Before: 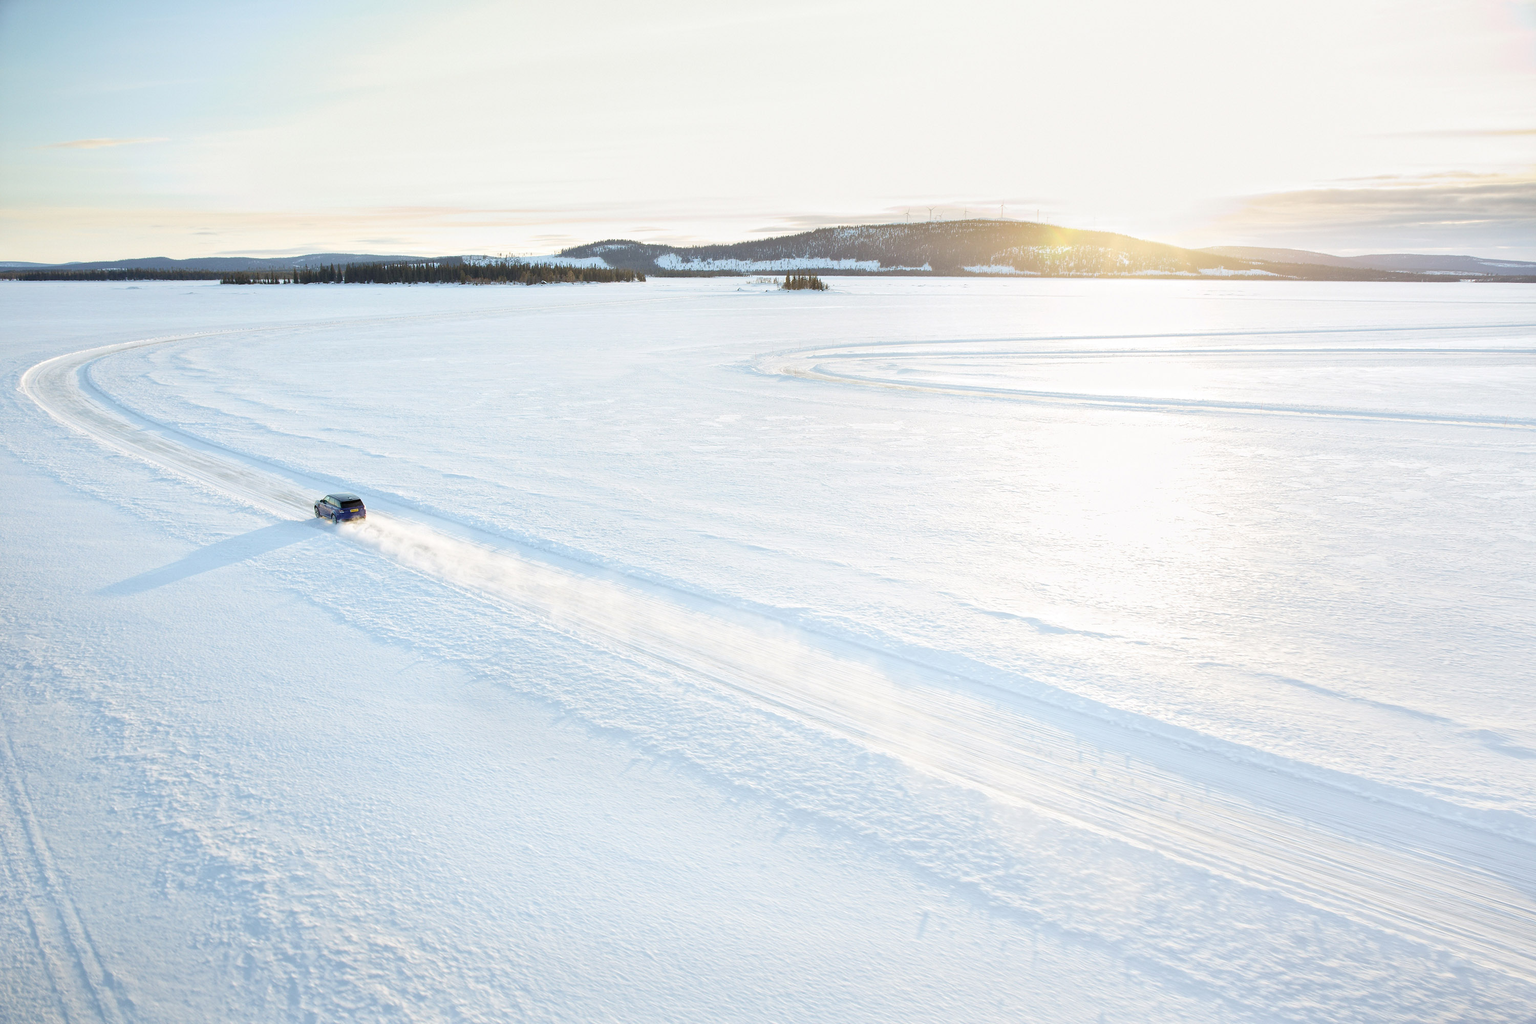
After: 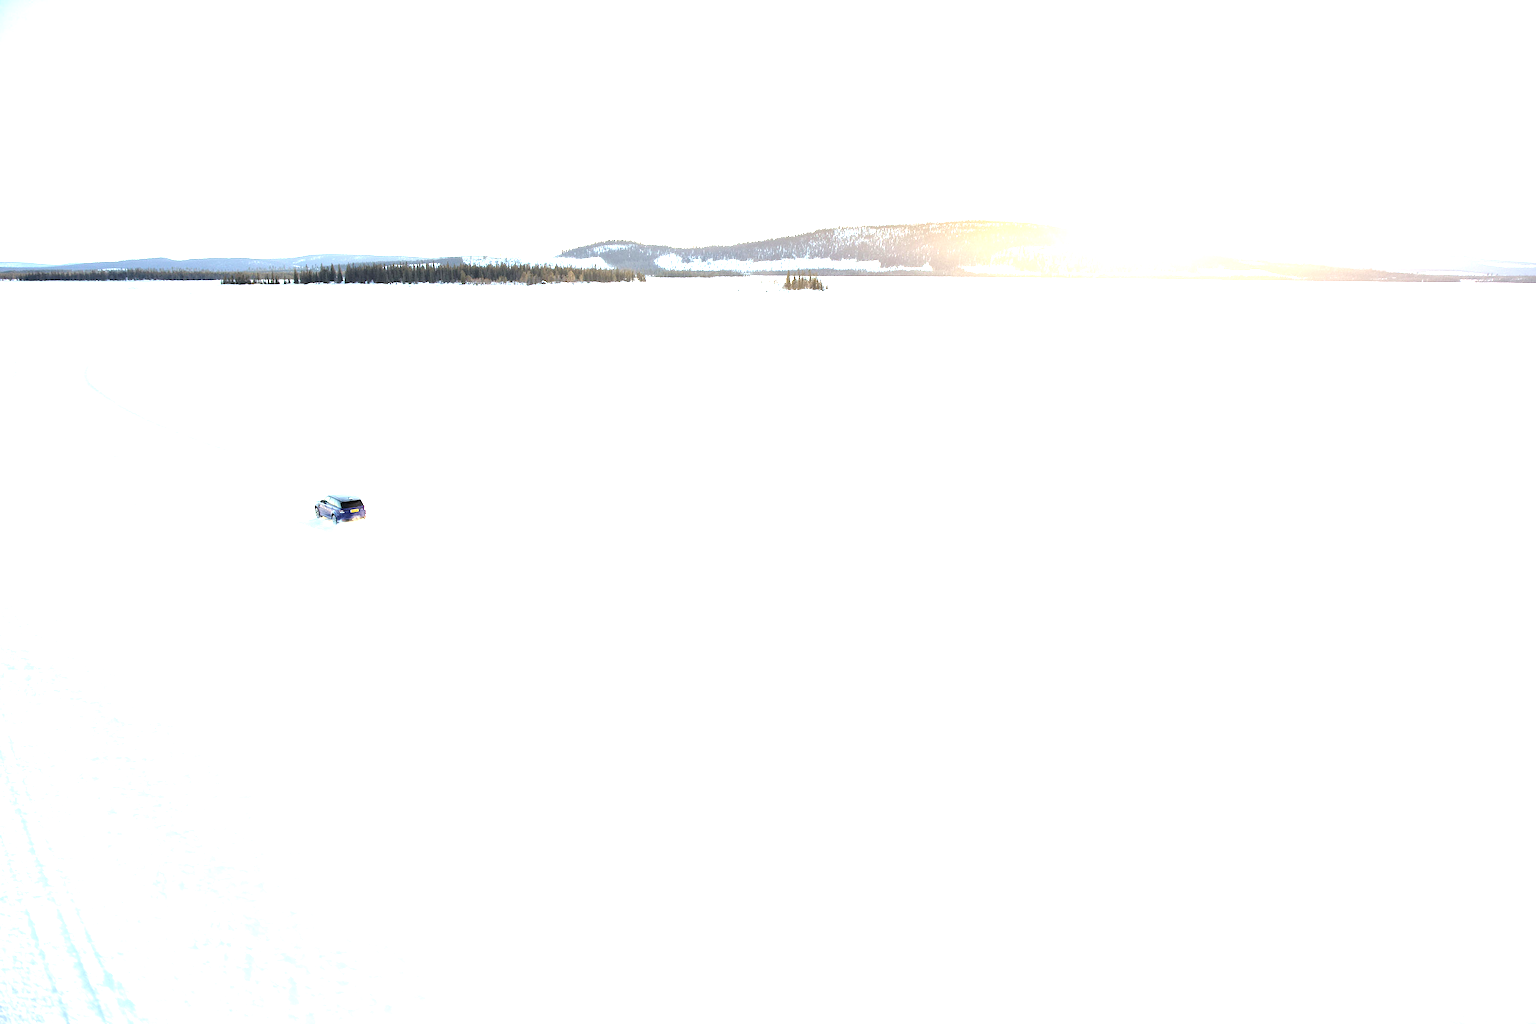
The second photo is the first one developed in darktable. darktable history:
exposure: black level correction 0, exposure 1.516 EV, compensate exposure bias true, compensate highlight preservation false
base curve: curves: ch0 [(0, 0) (0.073, 0.04) (0.157, 0.139) (0.492, 0.492) (0.758, 0.758) (1, 1)]
